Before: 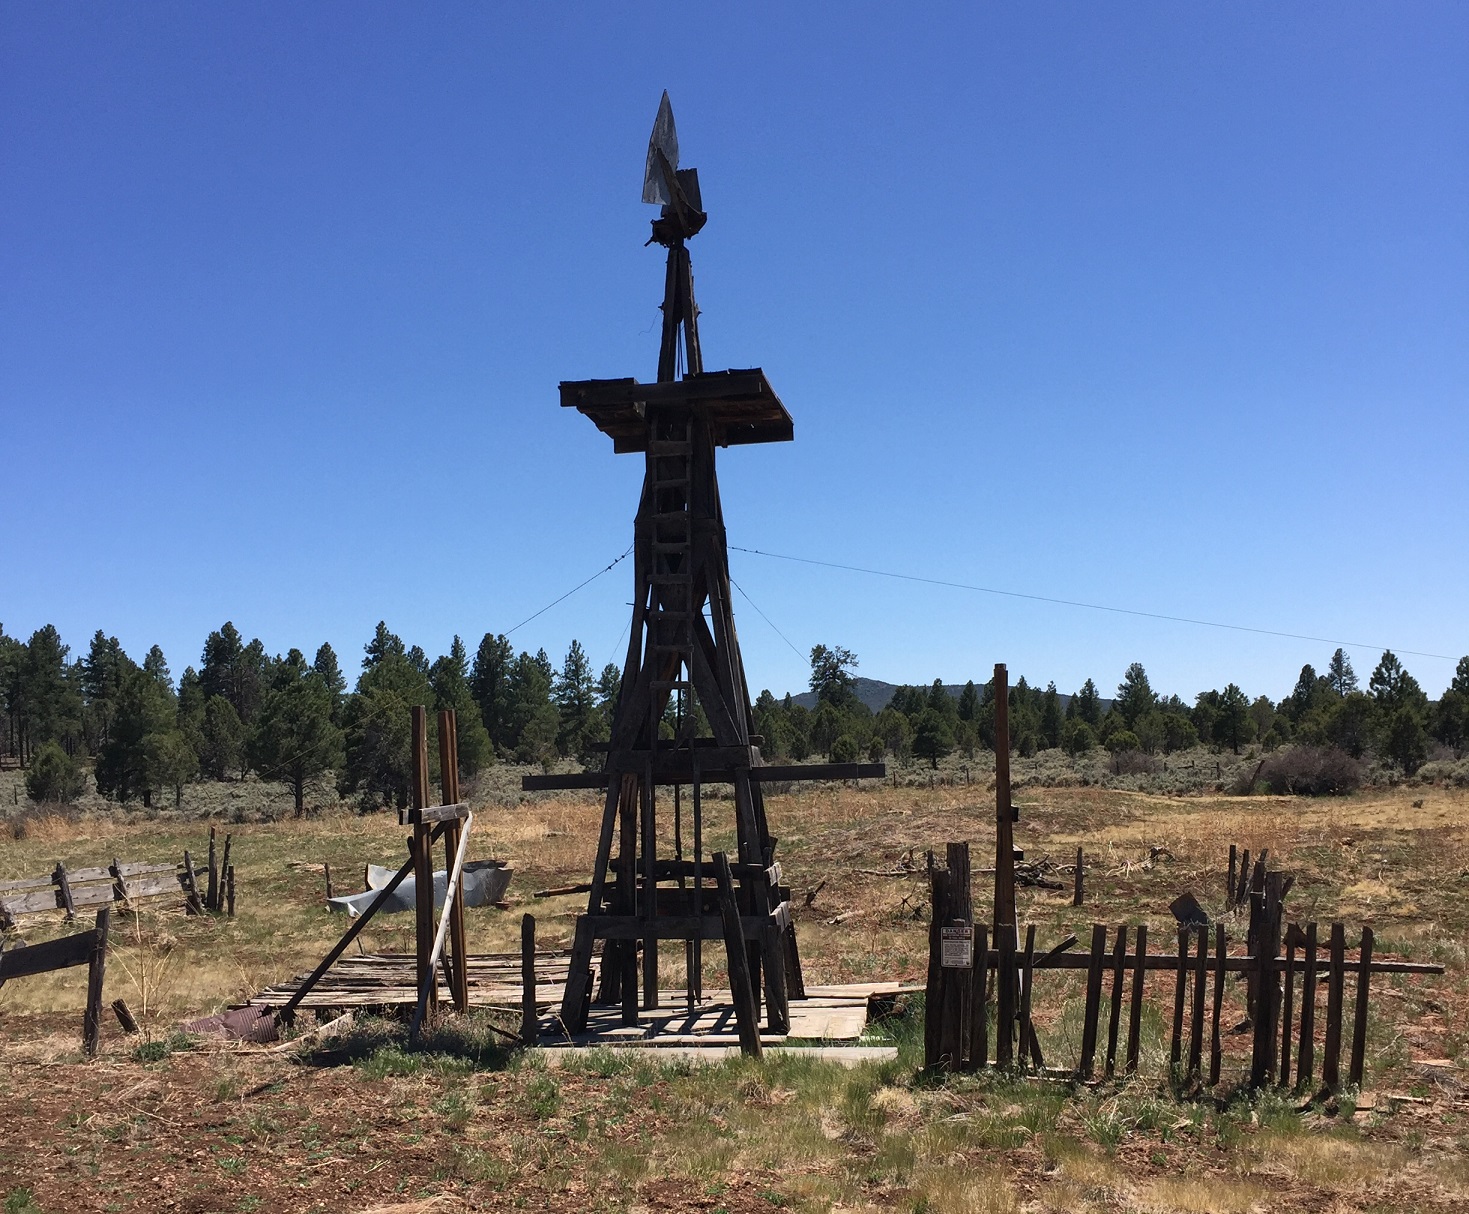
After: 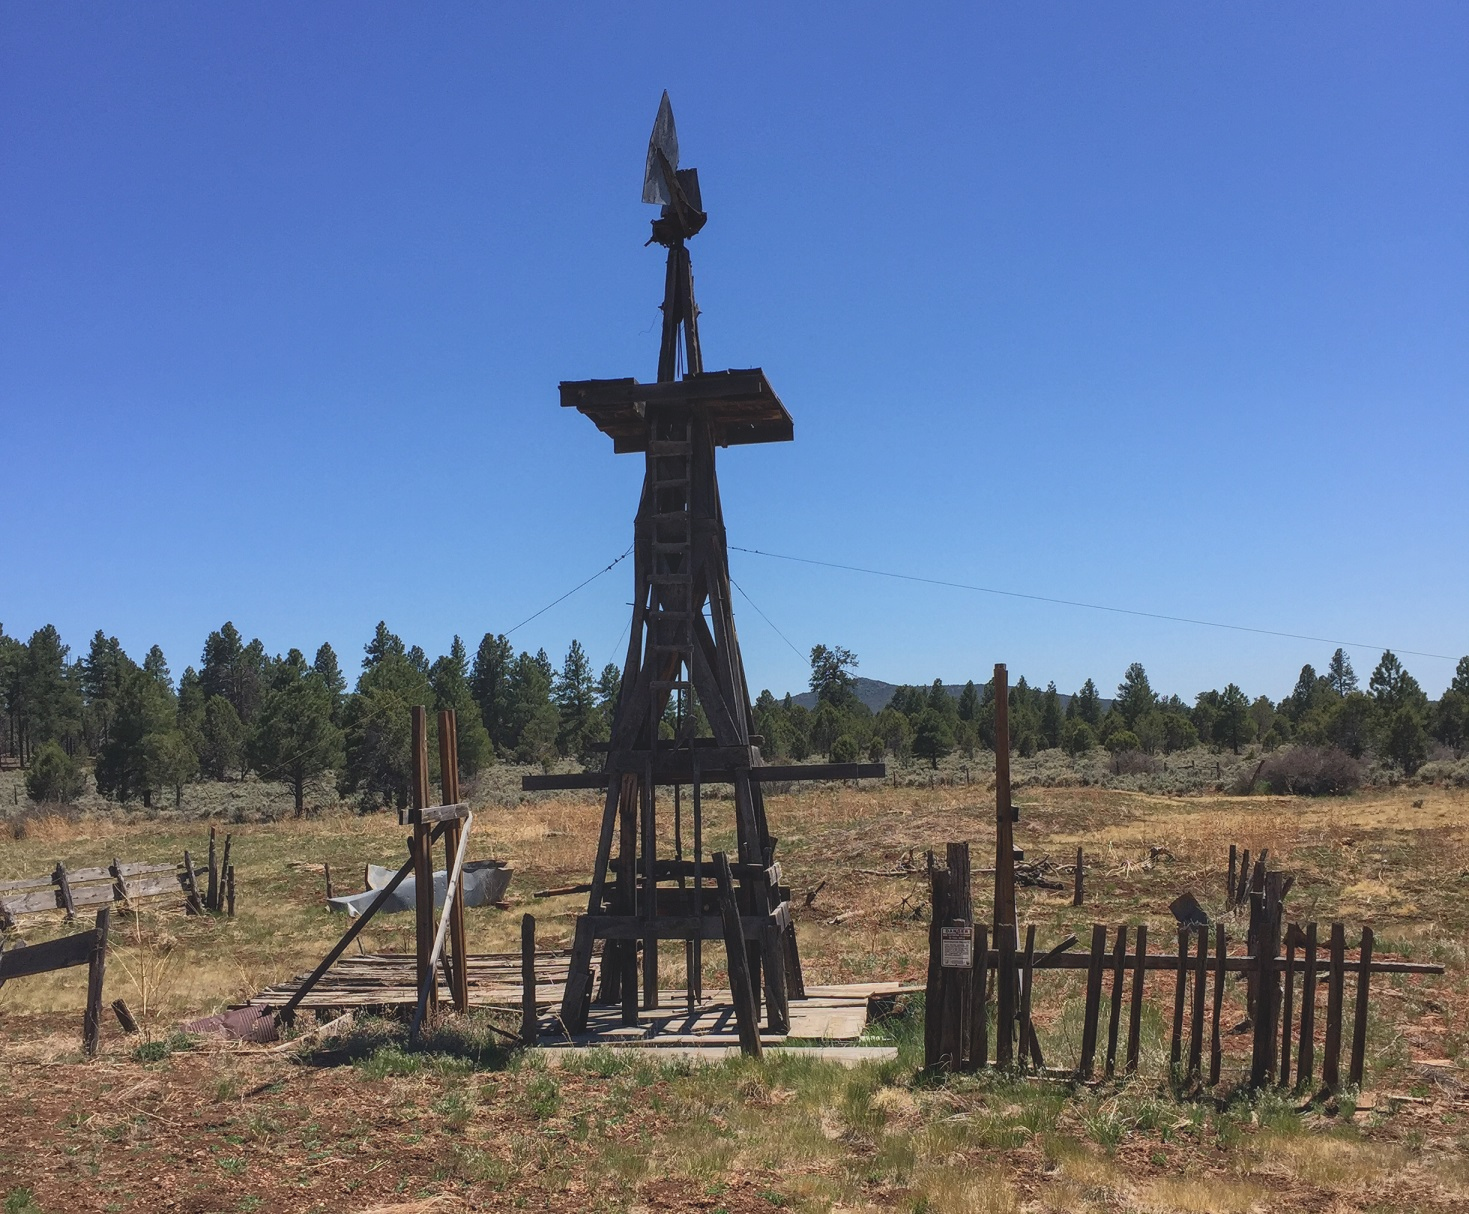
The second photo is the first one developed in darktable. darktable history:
local contrast: detail 130%
contrast brightness saturation: contrast -0.28
white balance: emerald 1
